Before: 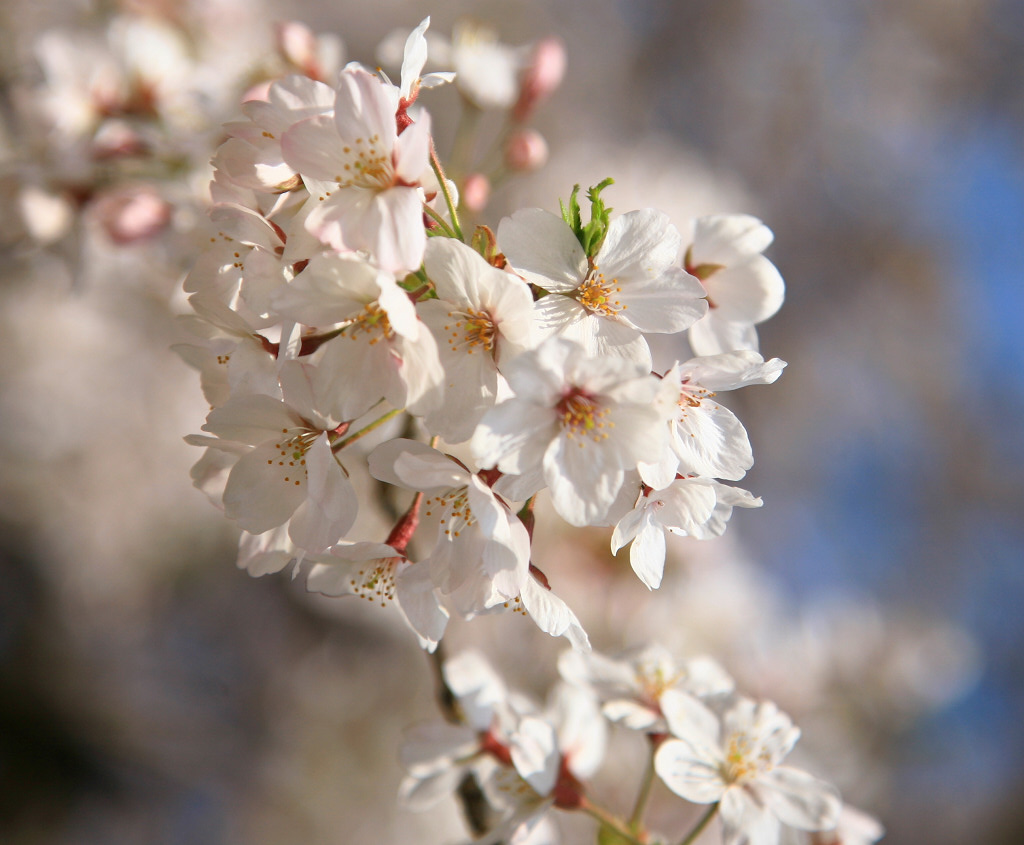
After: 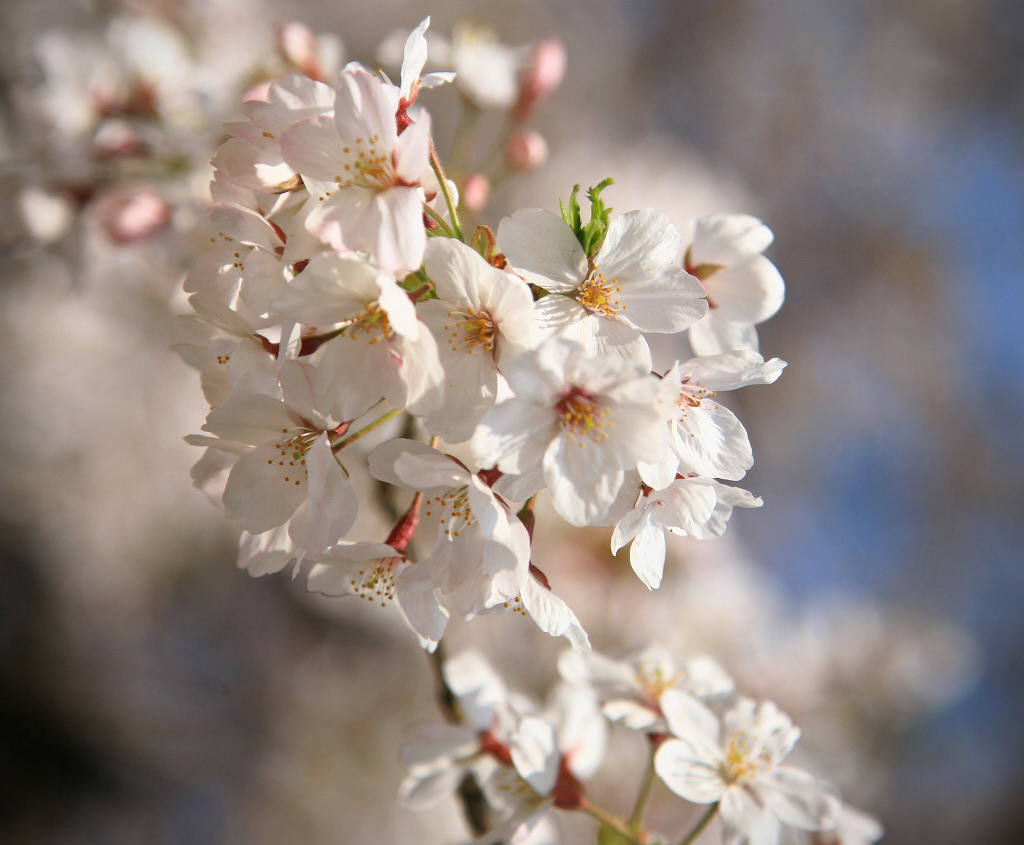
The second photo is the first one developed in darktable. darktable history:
vignetting: fall-off radius 62.66%, unbound false
